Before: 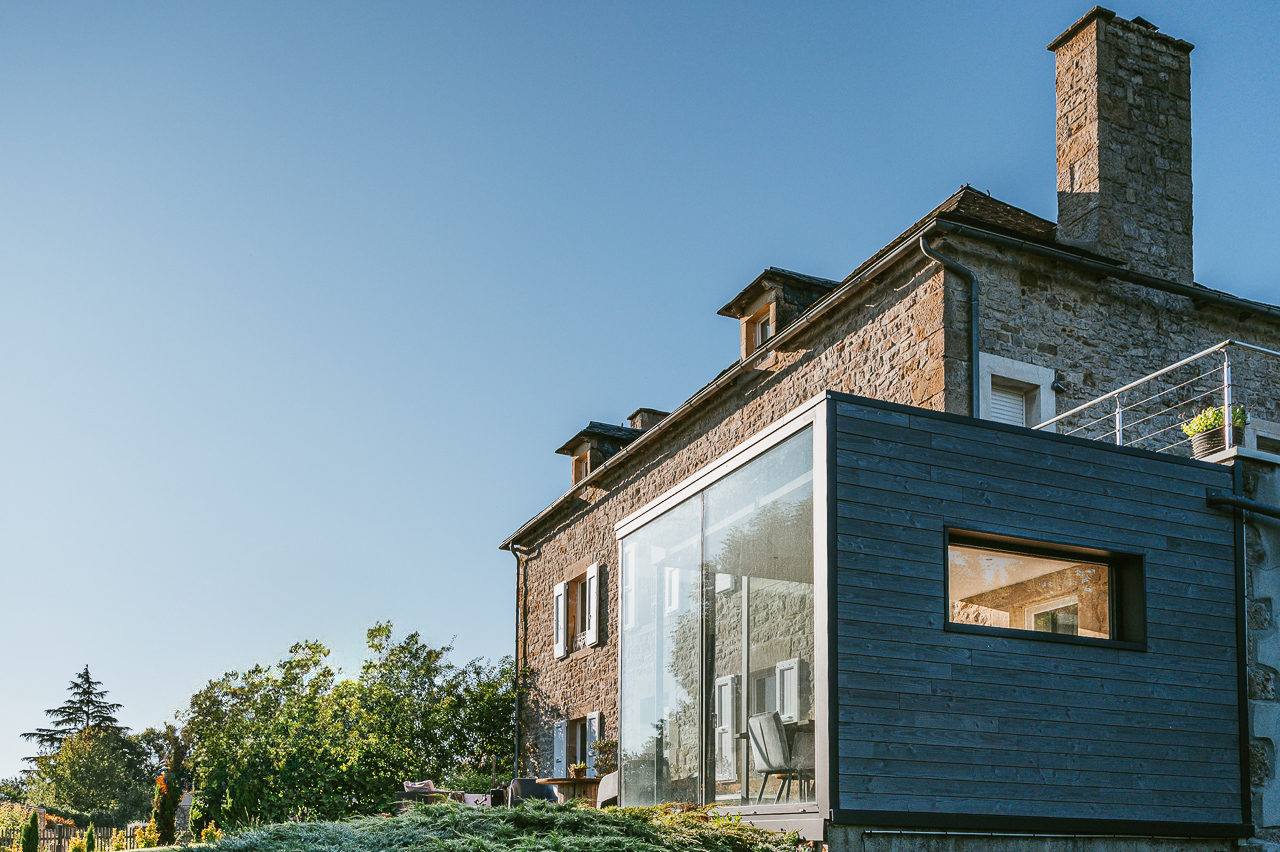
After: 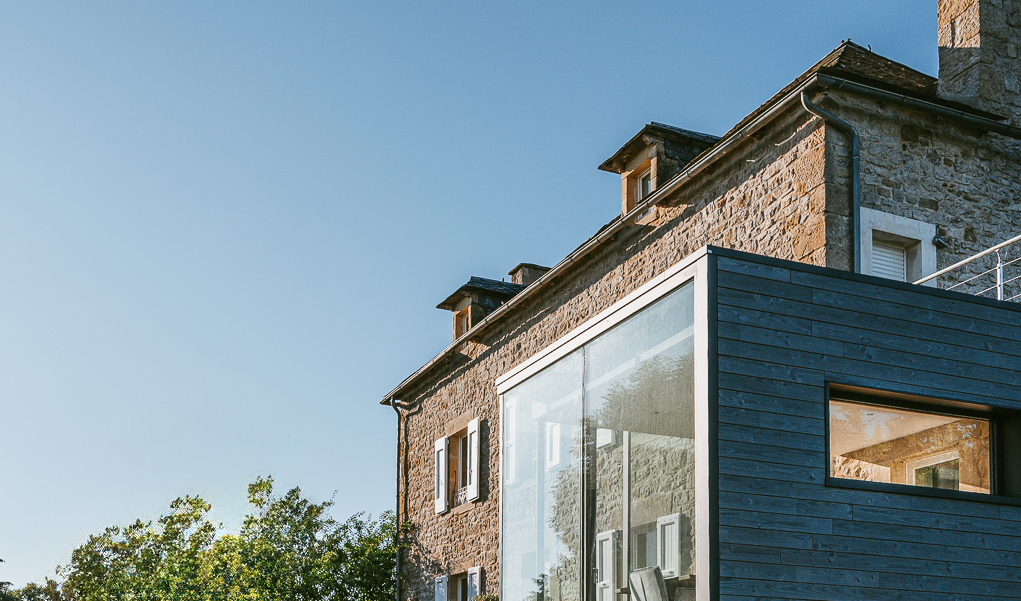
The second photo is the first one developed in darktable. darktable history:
crop: left 9.344%, top 17.054%, right 10.883%, bottom 12.406%
